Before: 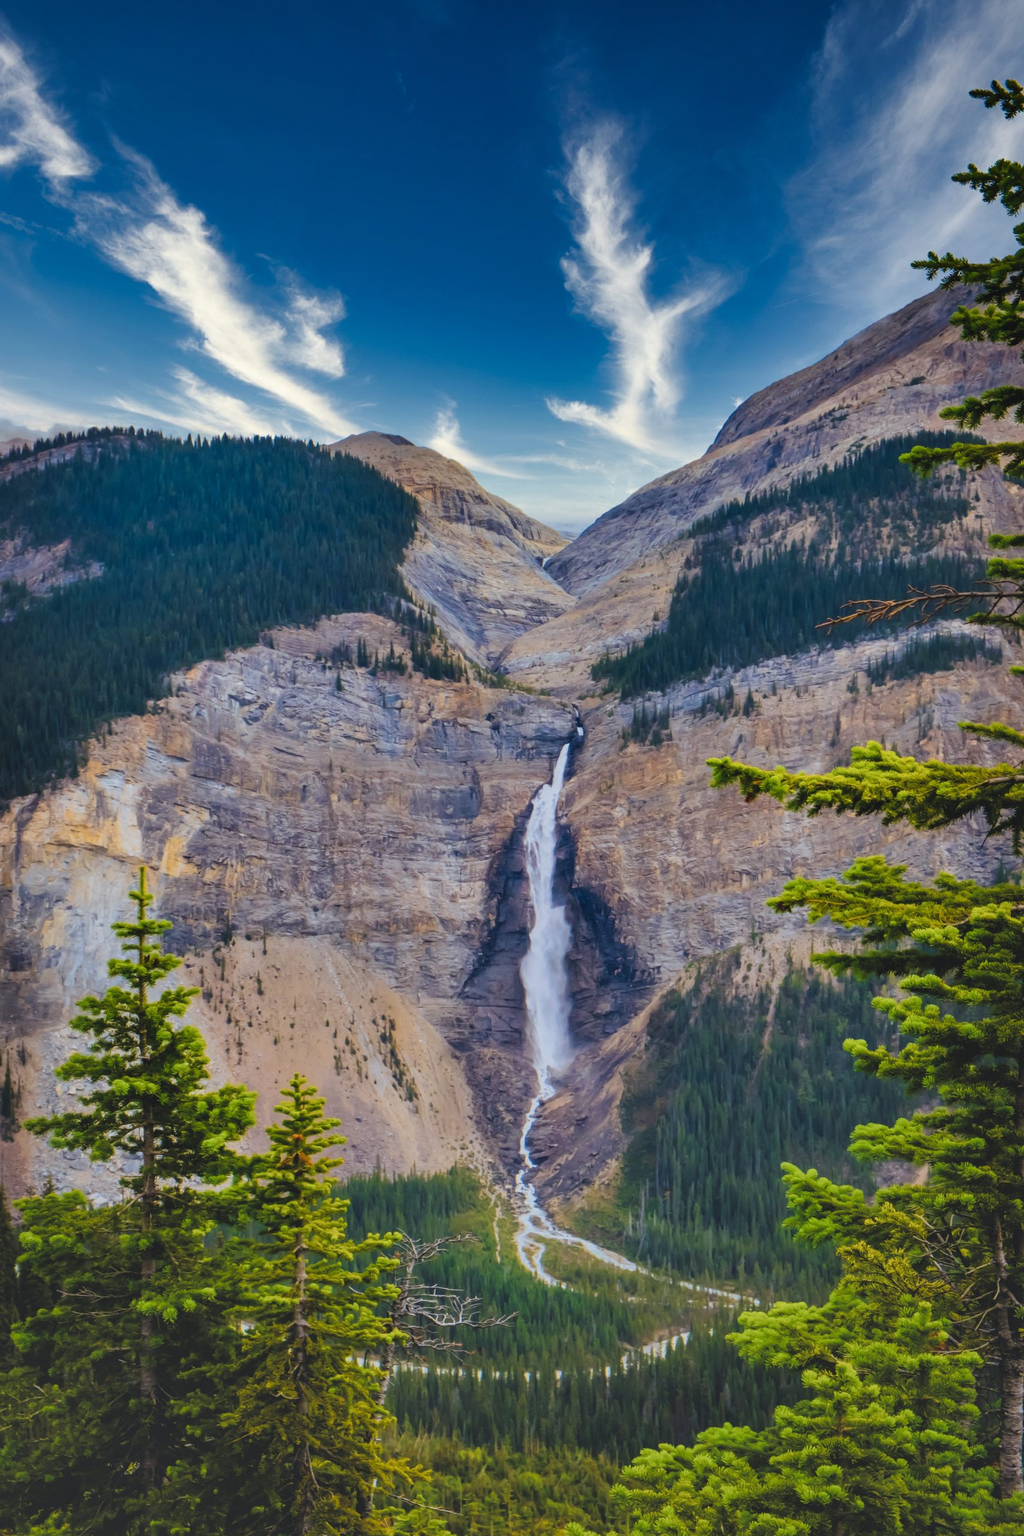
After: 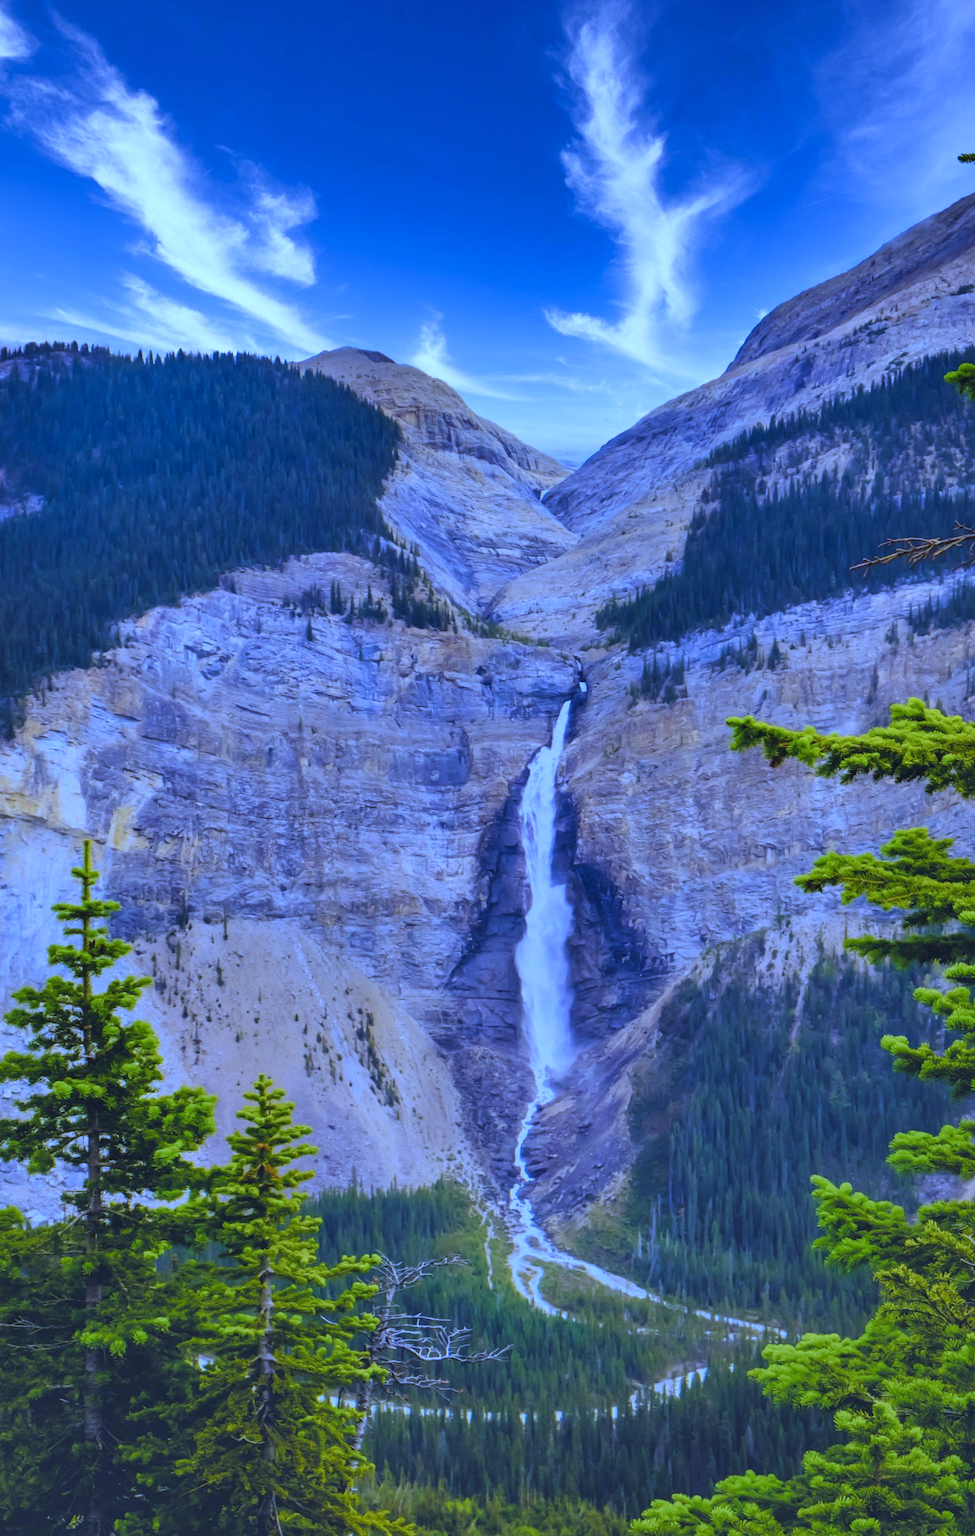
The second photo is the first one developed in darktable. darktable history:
crop: left 6.446%, top 8.188%, right 9.538%, bottom 3.548%
white balance: red 0.766, blue 1.537
